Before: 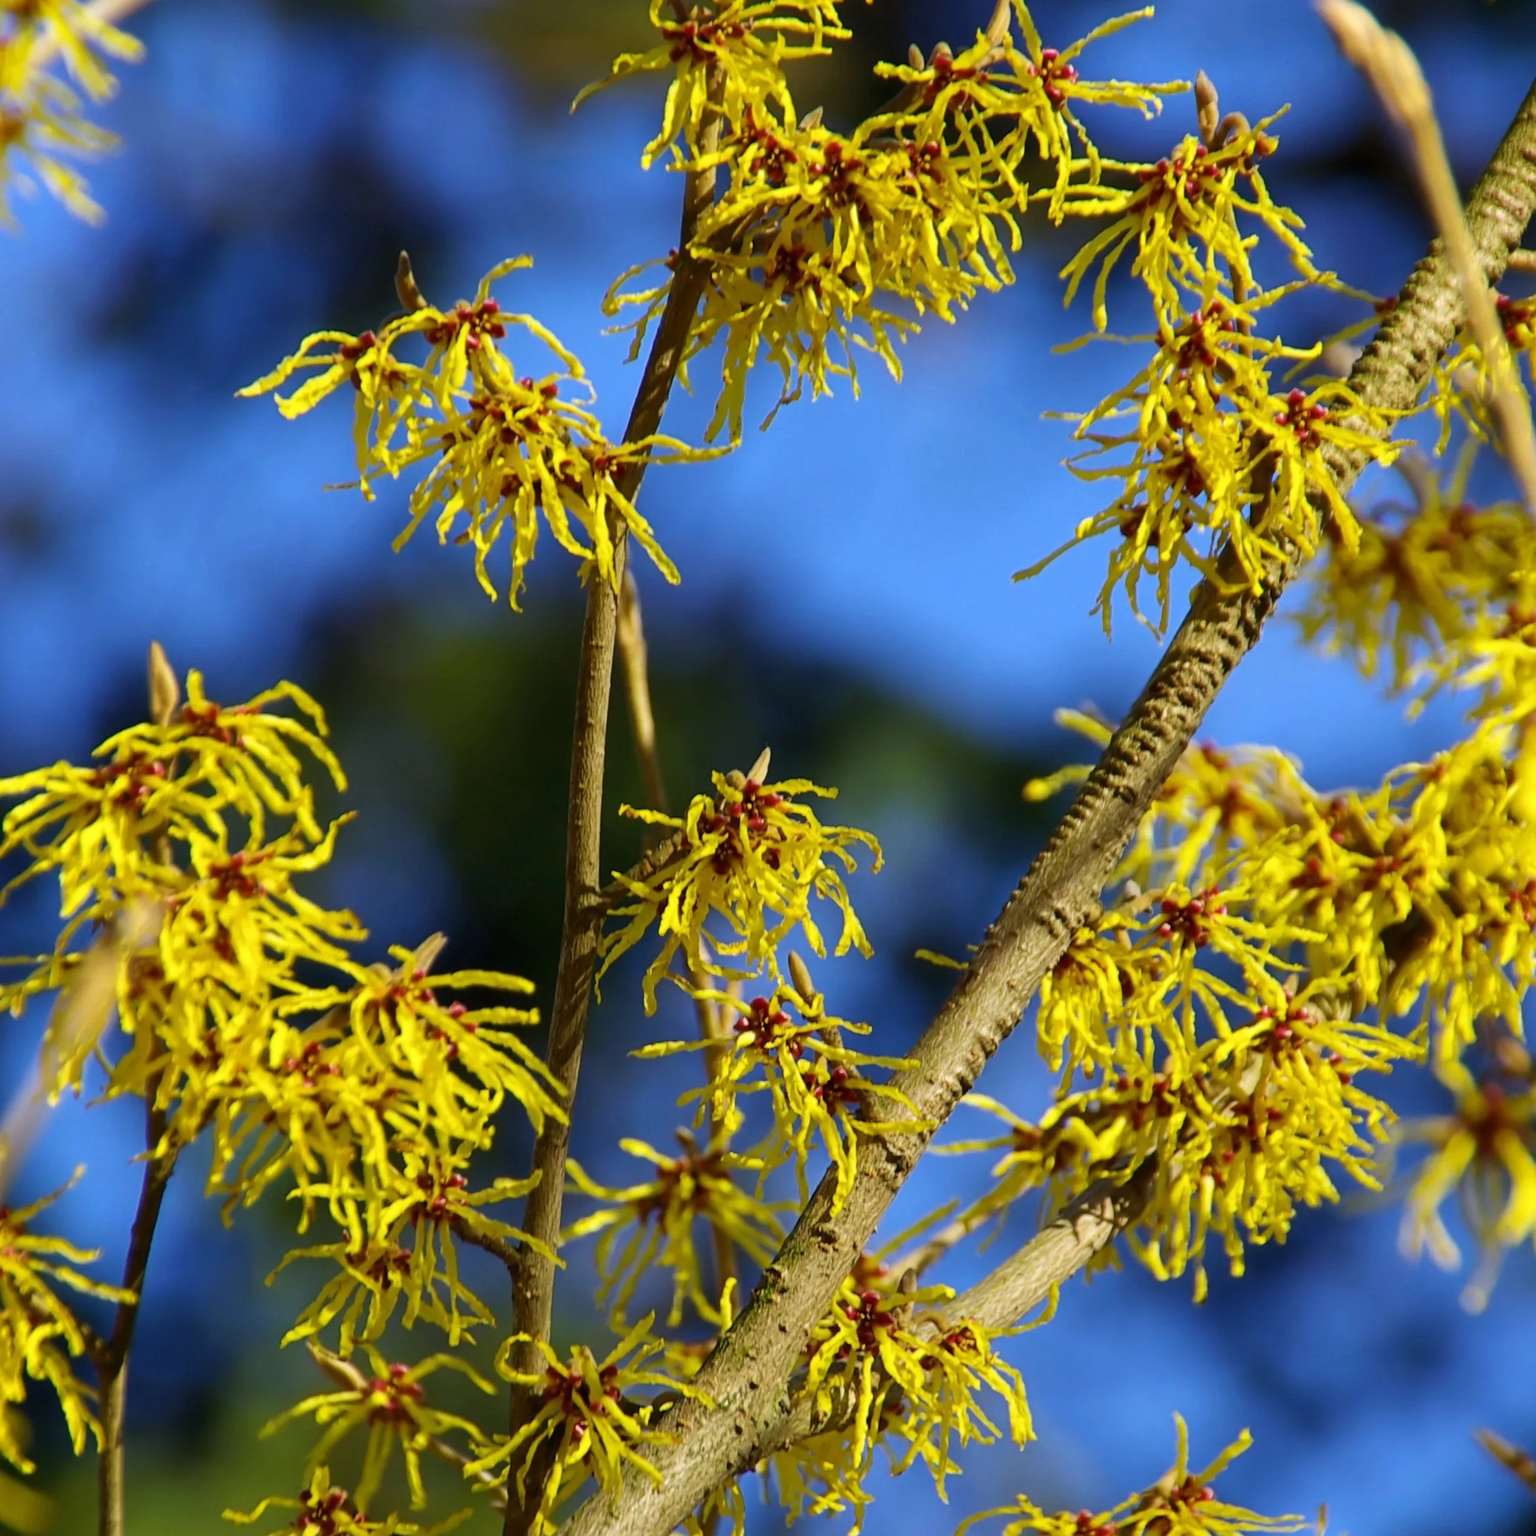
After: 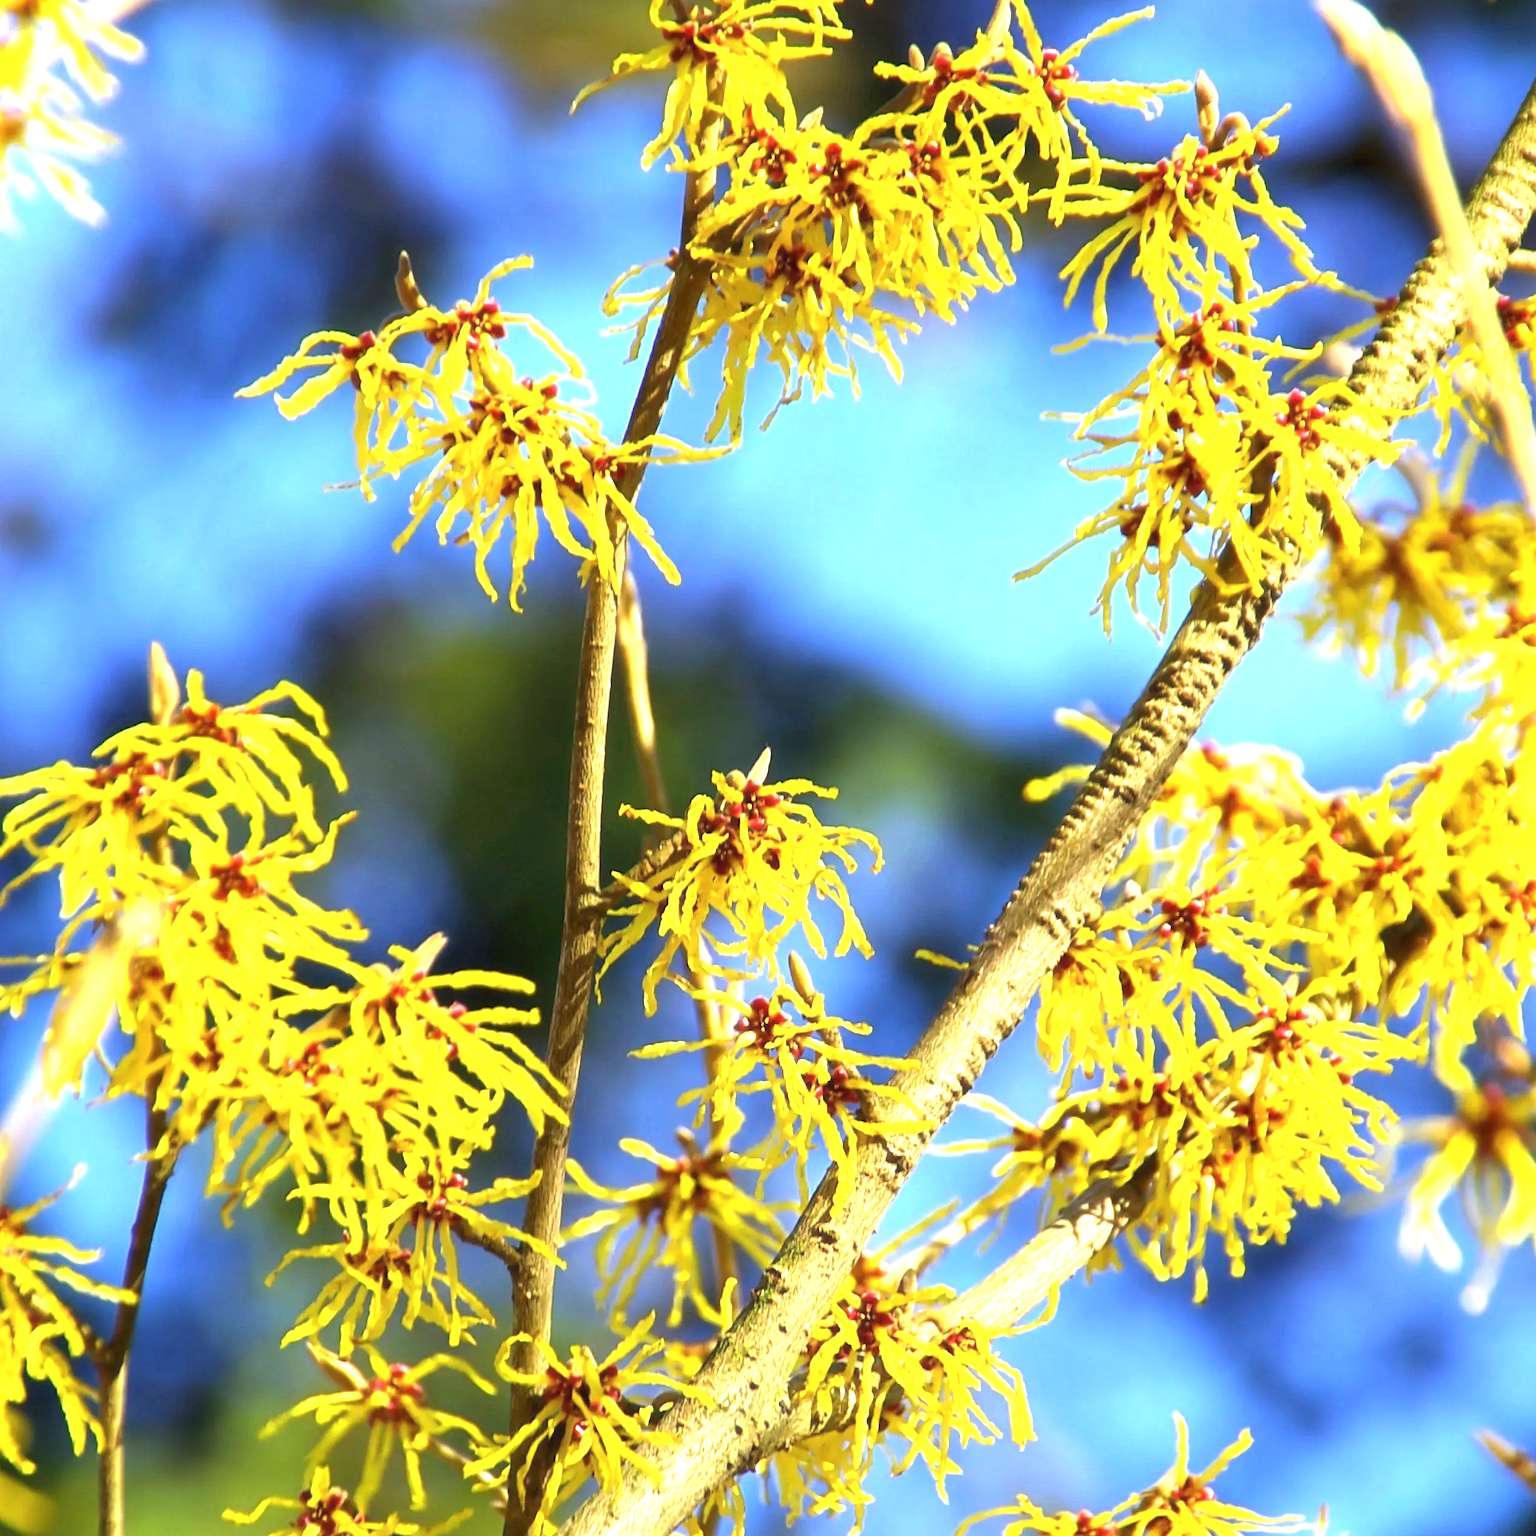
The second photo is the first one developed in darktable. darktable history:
haze removal: strength -0.1, adaptive false
exposure: black level correction 0, exposure 1.675 EV, compensate exposure bias true, compensate highlight preservation false
